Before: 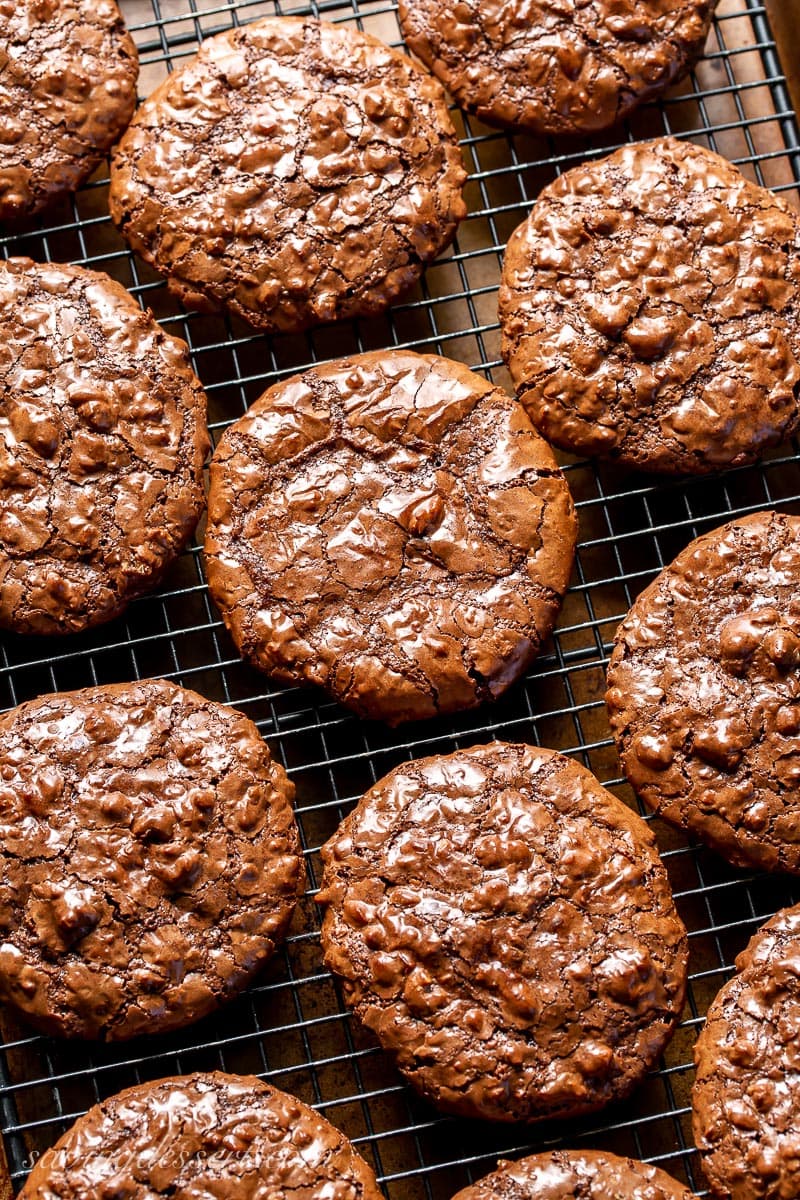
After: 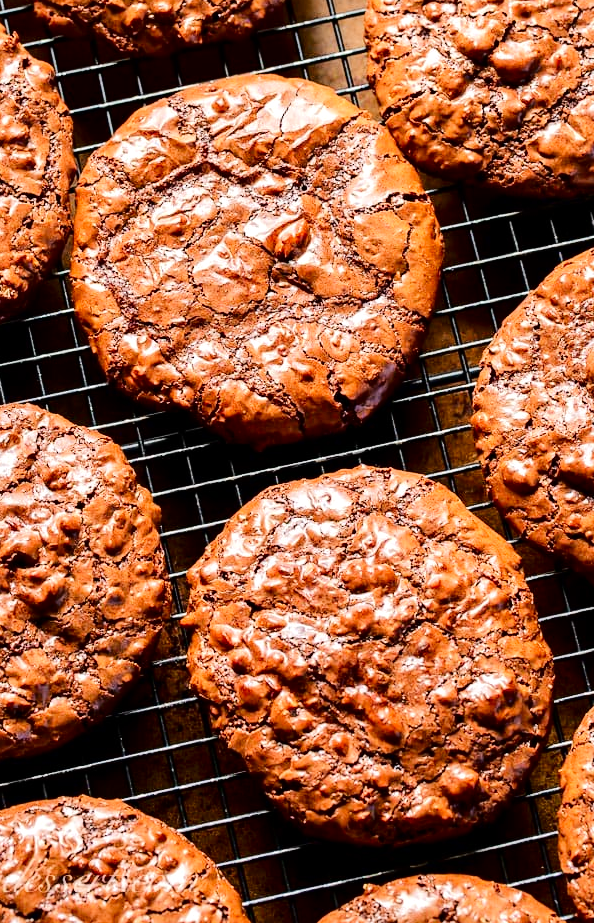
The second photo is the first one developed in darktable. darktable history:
crop: left 16.866%, top 23.02%, right 8.883%
contrast brightness saturation: contrast 0.066, brightness -0.127, saturation 0.056
exposure: compensate highlight preservation false
tone equalizer: -7 EV 0.149 EV, -6 EV 0.561 EV, -5 EV 1.18 EV, -4 EV 1.37 EV, -3 EV 1.16 EV, -2 EV 0.6 EV, -1 EV 0.159 EV, edges refinement/feathering 500, mask exposure compensation -1.57 EV, preserve details no
